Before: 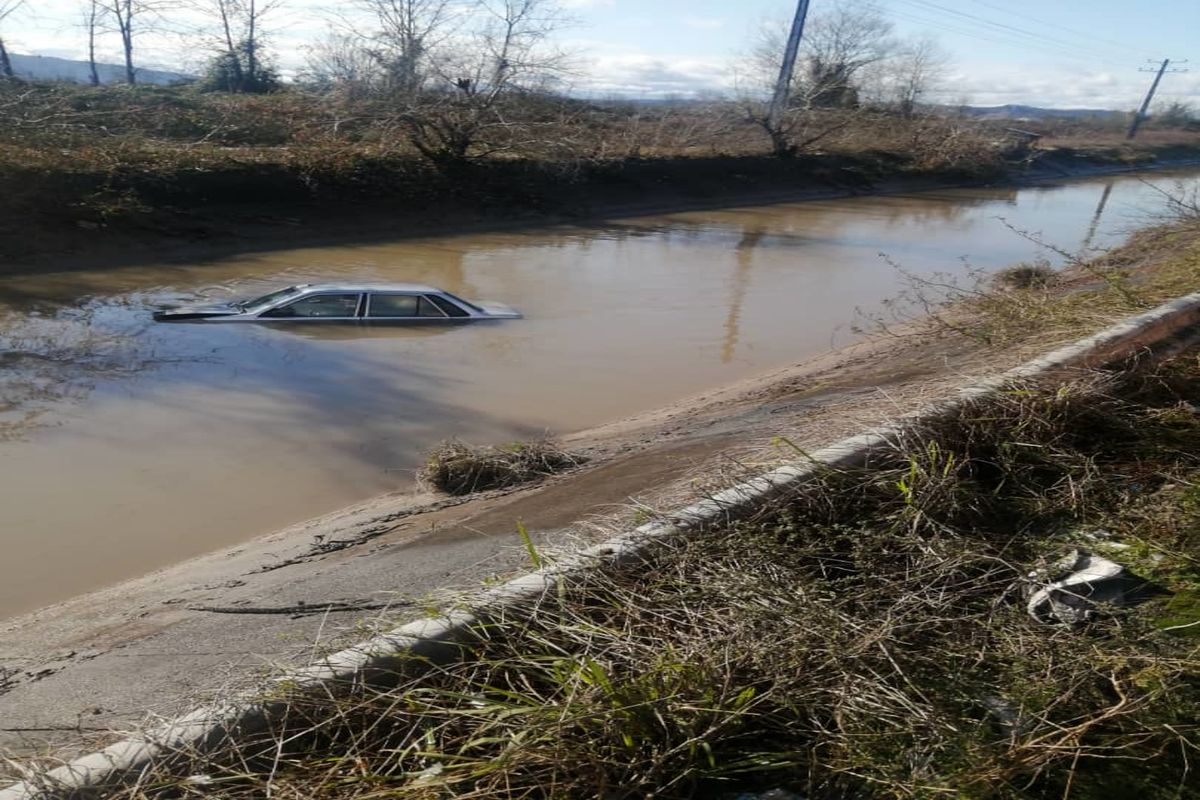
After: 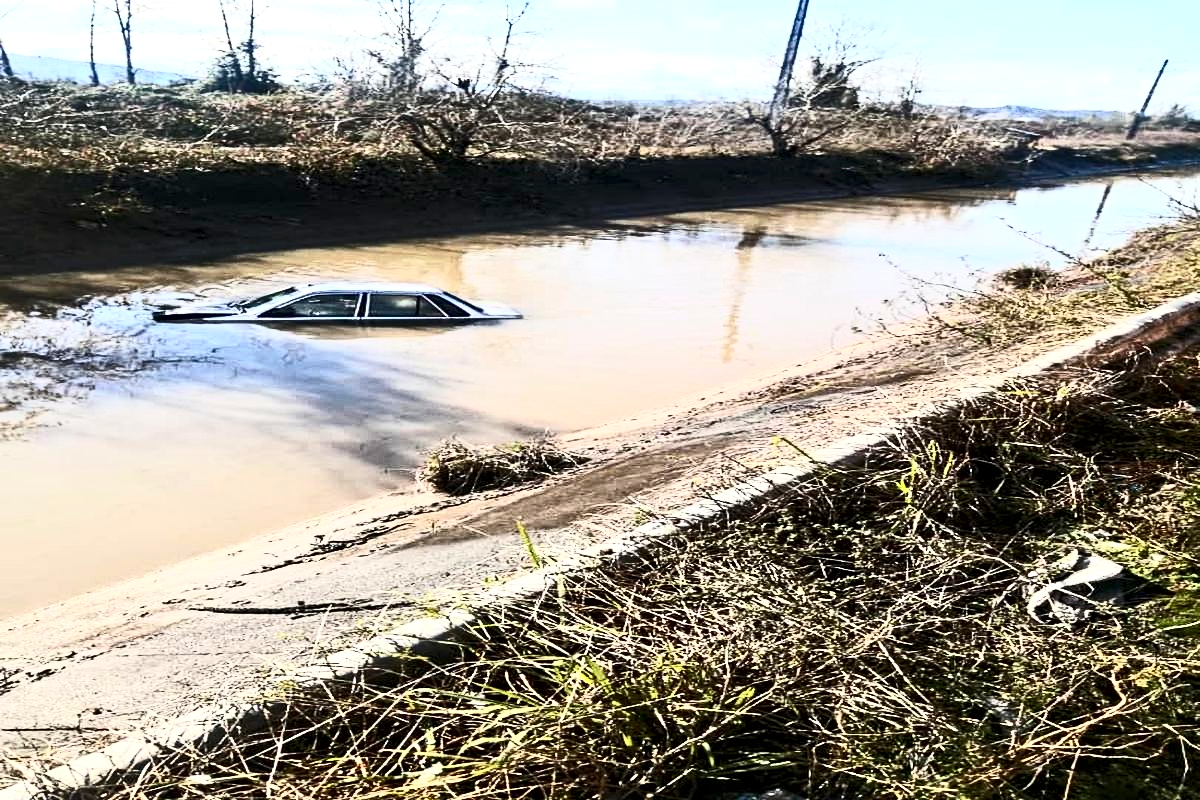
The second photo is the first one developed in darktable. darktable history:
exposure: exposure 0.643 EV, compensate highlight preservation false
contrast equalizer: octaves 7, y [[0.5, 0.542, 0.583, 0.625, 0.667, 0.708], [0.5 ×6], [0.5 ×6], [0 ×6], [0 ×6]]
contrast brightness saturation: contrast 0.615, brightness 0.326, saturation 0.144
